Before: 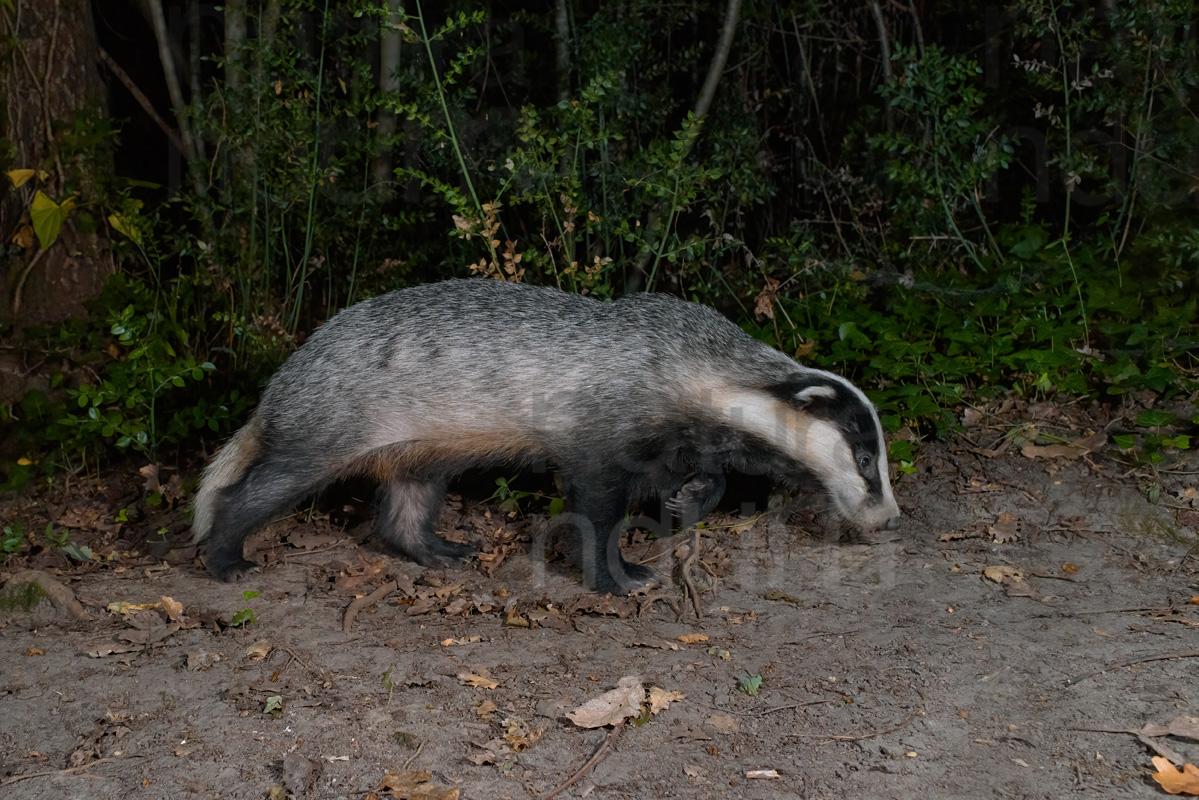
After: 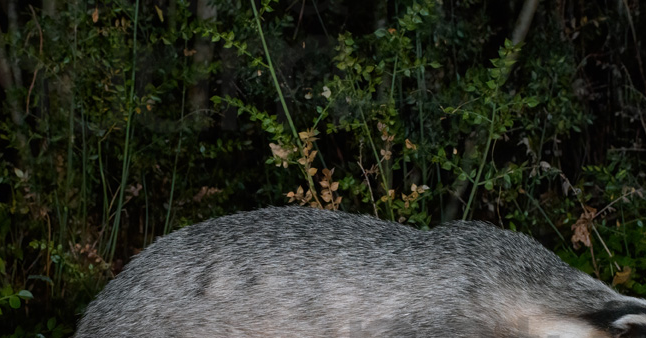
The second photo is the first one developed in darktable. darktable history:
crop: left 15.306%, top 9.065%, right 30.789%, bottom 48.638%
rotate and perspective: automatic cropping off
